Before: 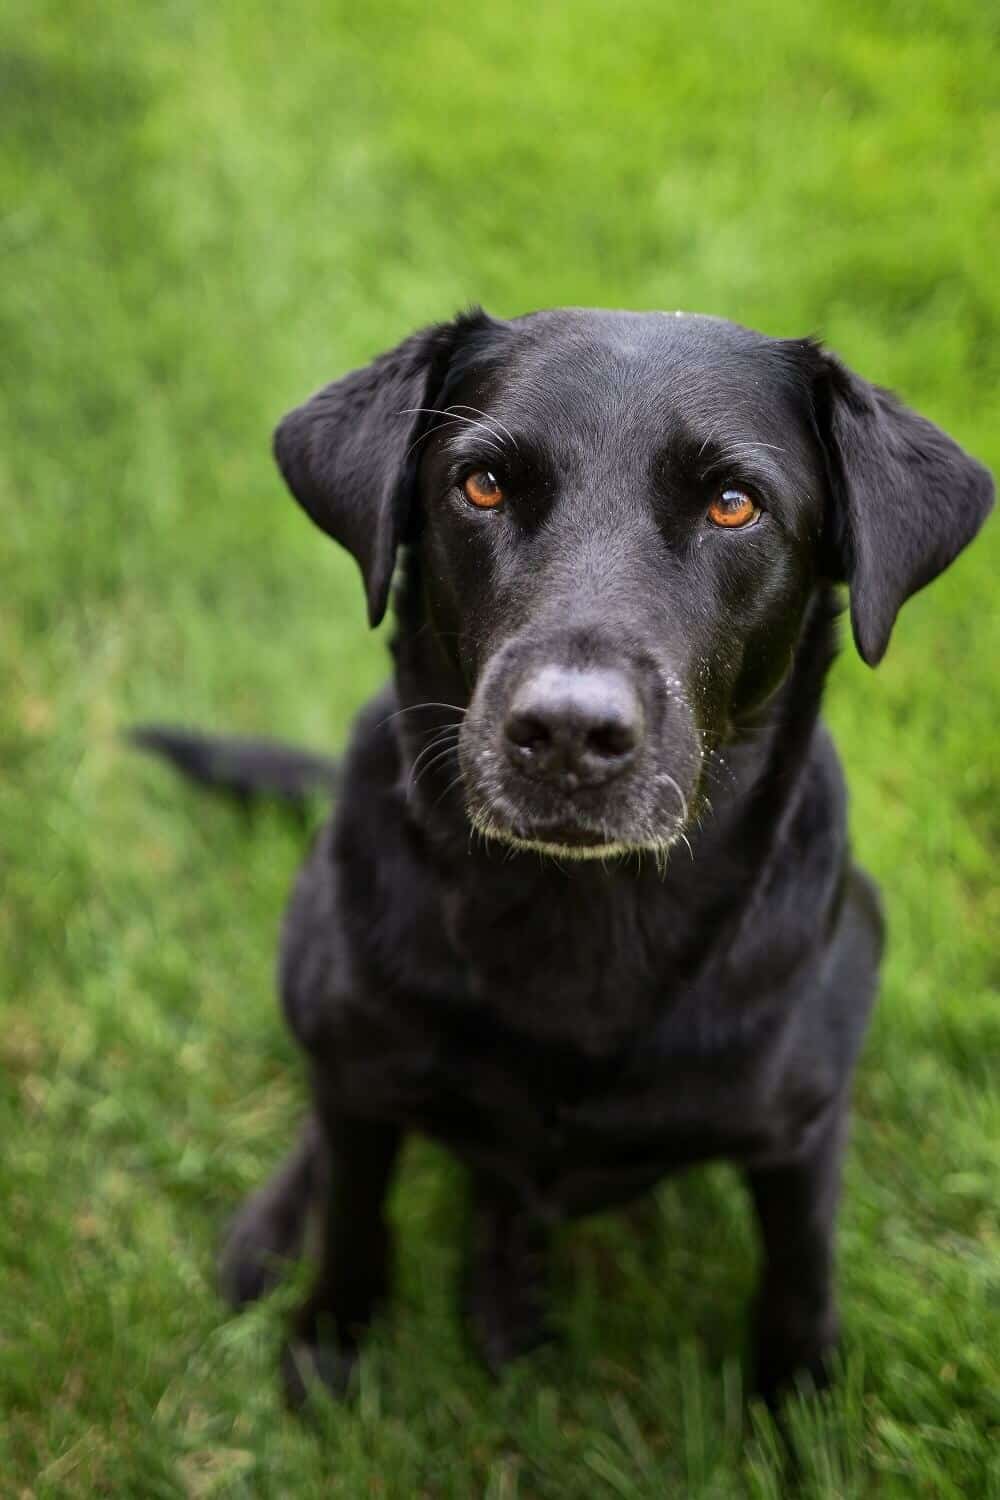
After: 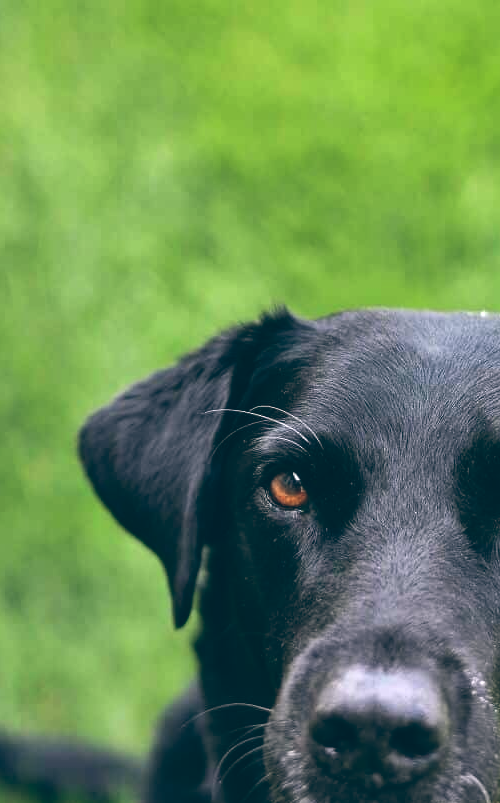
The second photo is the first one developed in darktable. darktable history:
crop: left 19.556%, right 30.401%, bottom 46.458%
color balance: lift [1.016, 0.983, 1, 1.017], gamma [0.958, 1, 1, 1], gain [0.981, 1.007, 0.993, 1.002], input saturation 118.26%, contrast 13.43%, contrast fulcrum 21.62%, output saturation 82.76%
